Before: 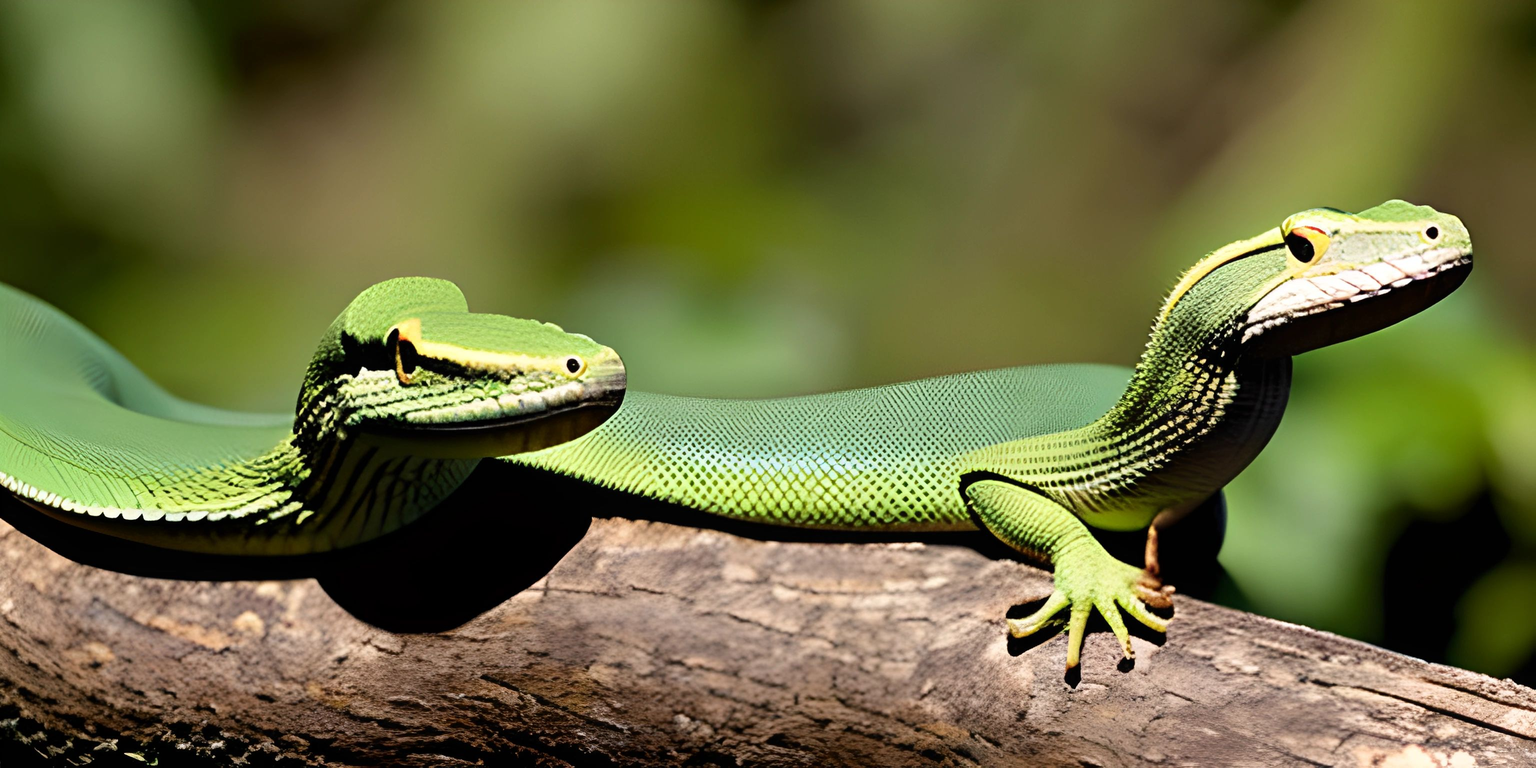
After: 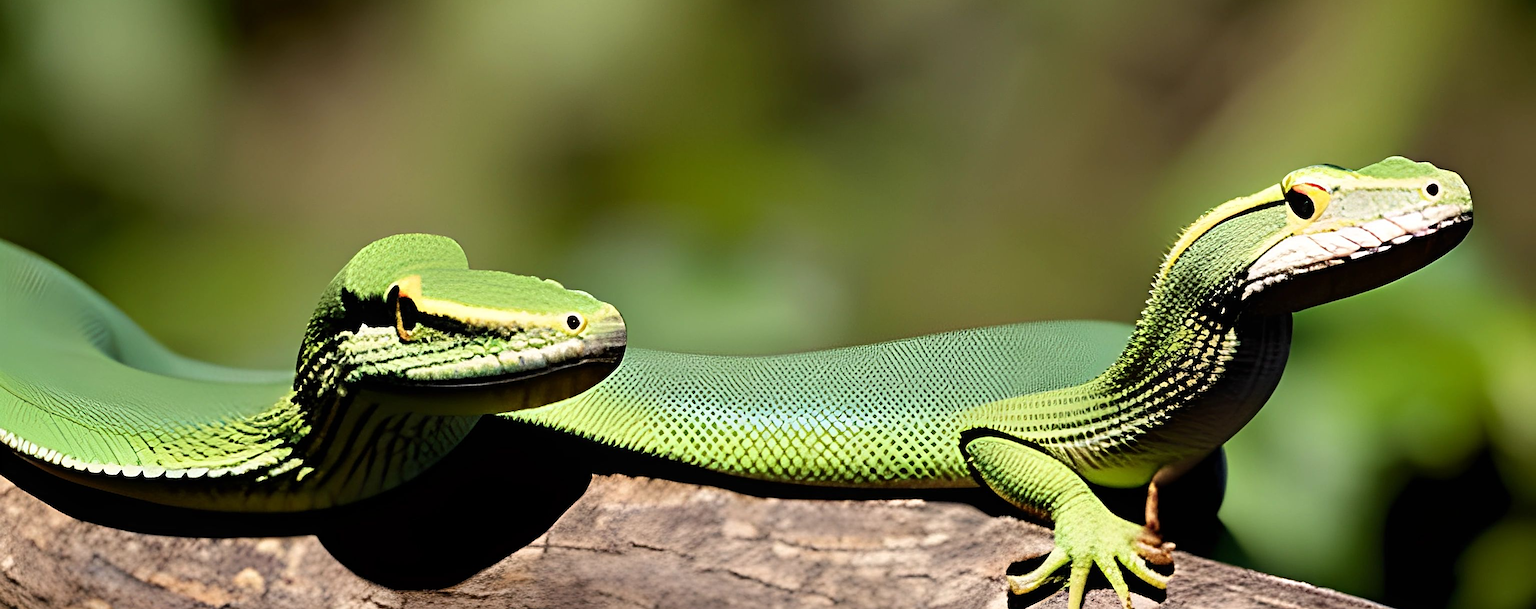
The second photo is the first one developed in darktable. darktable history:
sharpen: on, module defaults
crop and rotate: top 5.667%, bottom 14.937%
